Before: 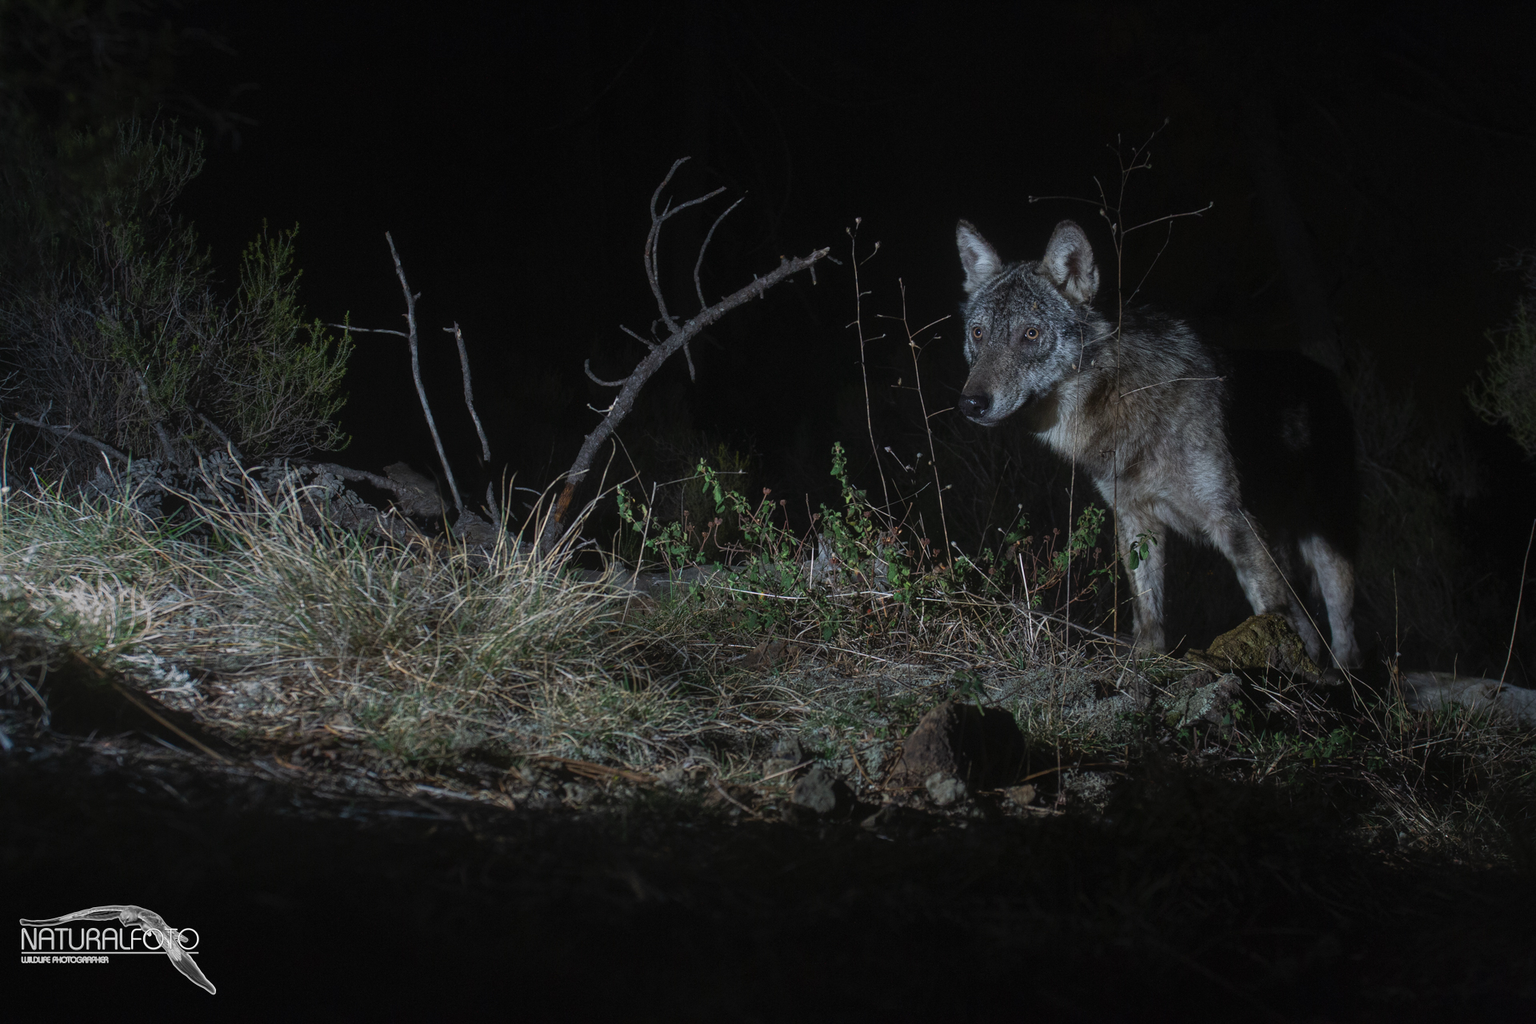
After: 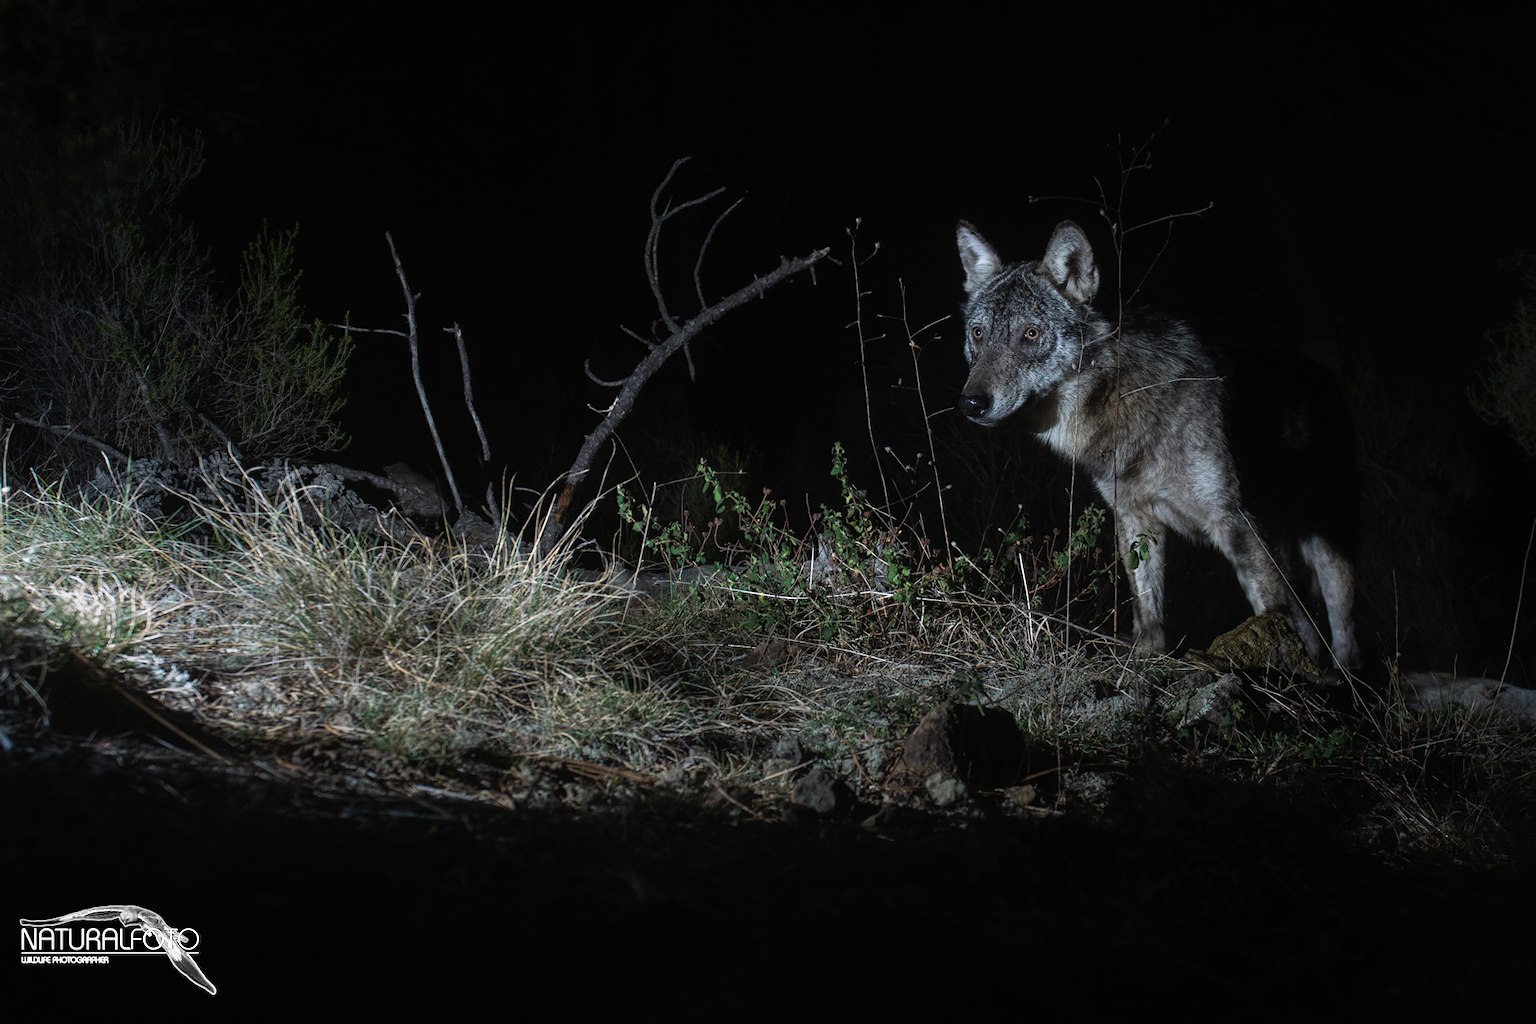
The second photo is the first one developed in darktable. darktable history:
tone equalizer: -8 EV -1.11 EV, -7 EV -0.994 EV, -6 EV -0.885 EV, -5 EV -0.587 EV, -3 EV 0.544 EV, -2 EV 0.845 EV, -1 EV 0.994 EV, +0 EV 1.08 EV, mask exposure compensation -0.489 EV
